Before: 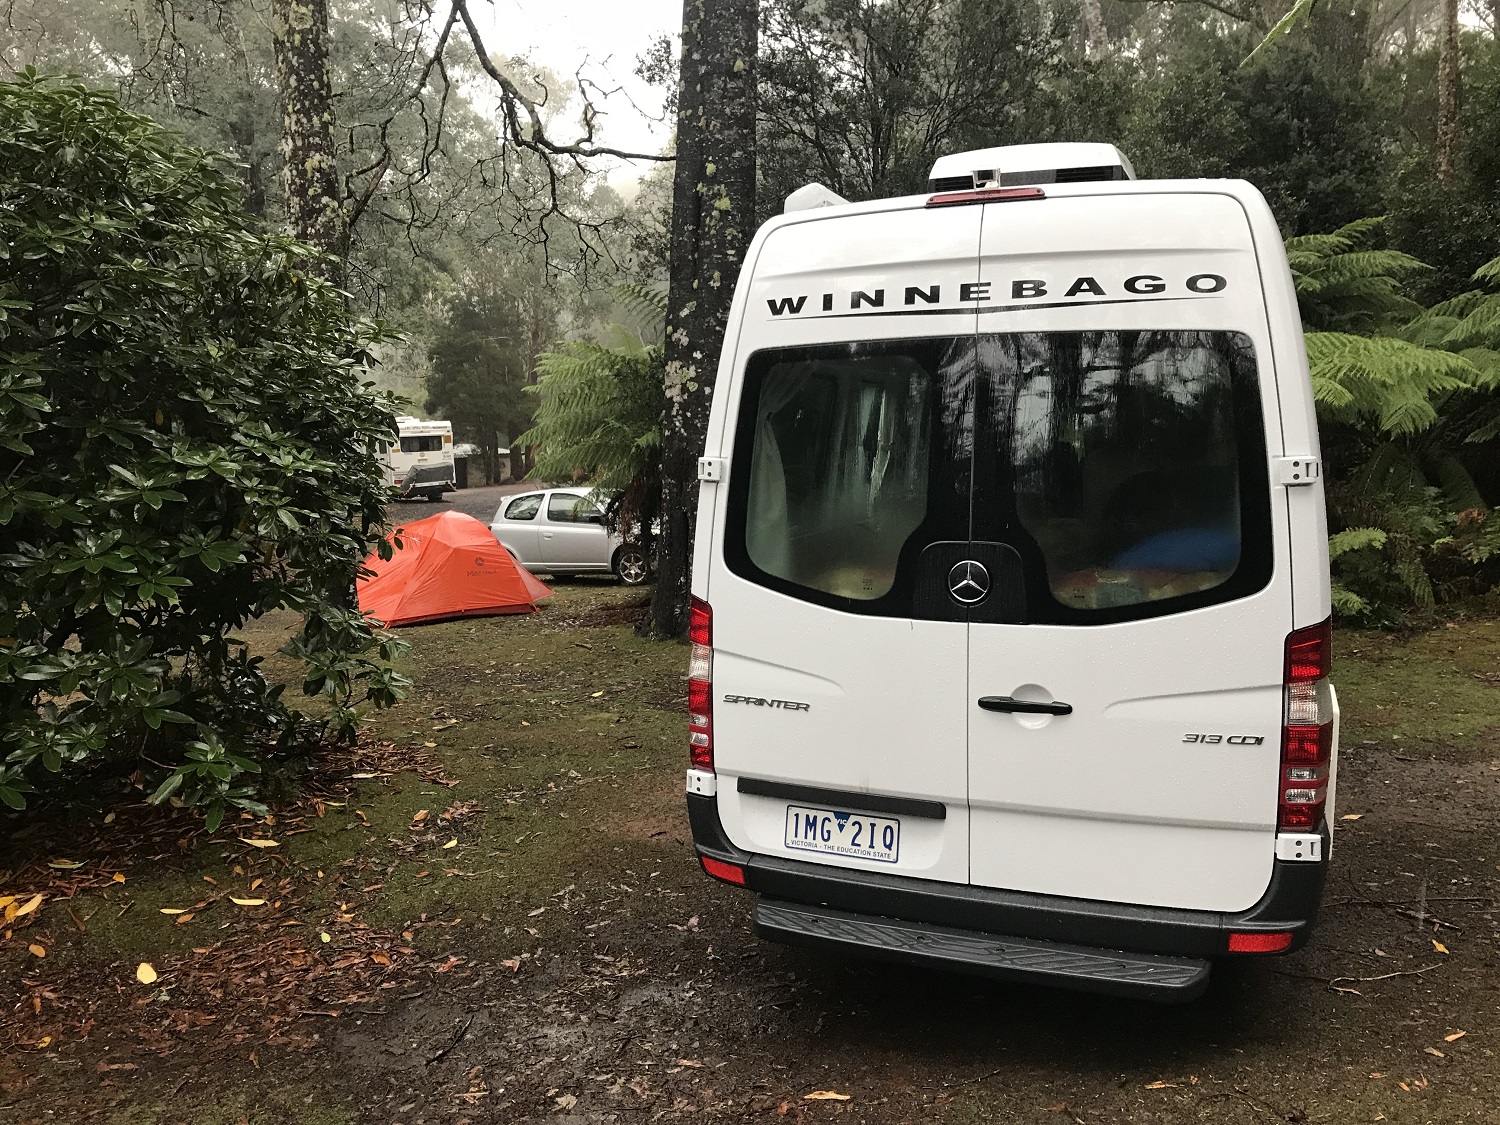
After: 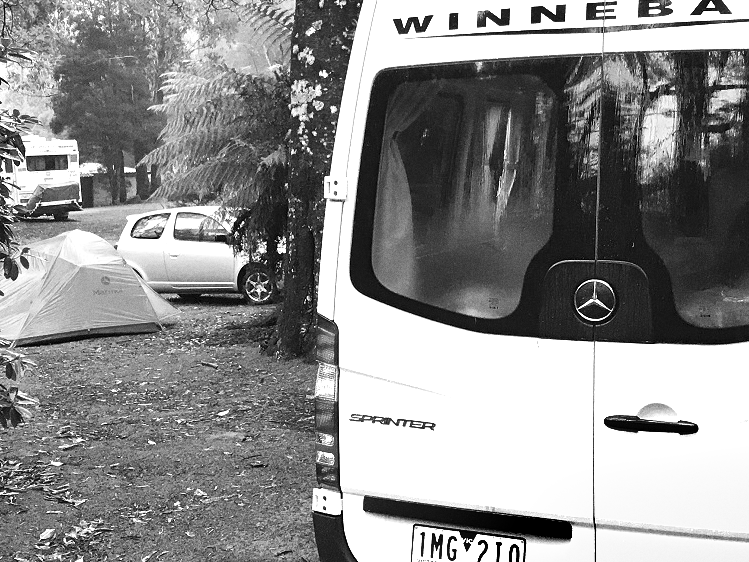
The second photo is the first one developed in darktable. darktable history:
shadows and highlights: shadows color adjustment 97.66%, soften with gaussian
tone equalizer: on, module defaults
crop: left 25%, top 25%, right 25%, bottom 25%
monochrome: on, module defaults
grain: coarseness 0.09 ISO
exposure: exposure 1.25 EV, compensate exposure bias true, compensate highlight preservation false
